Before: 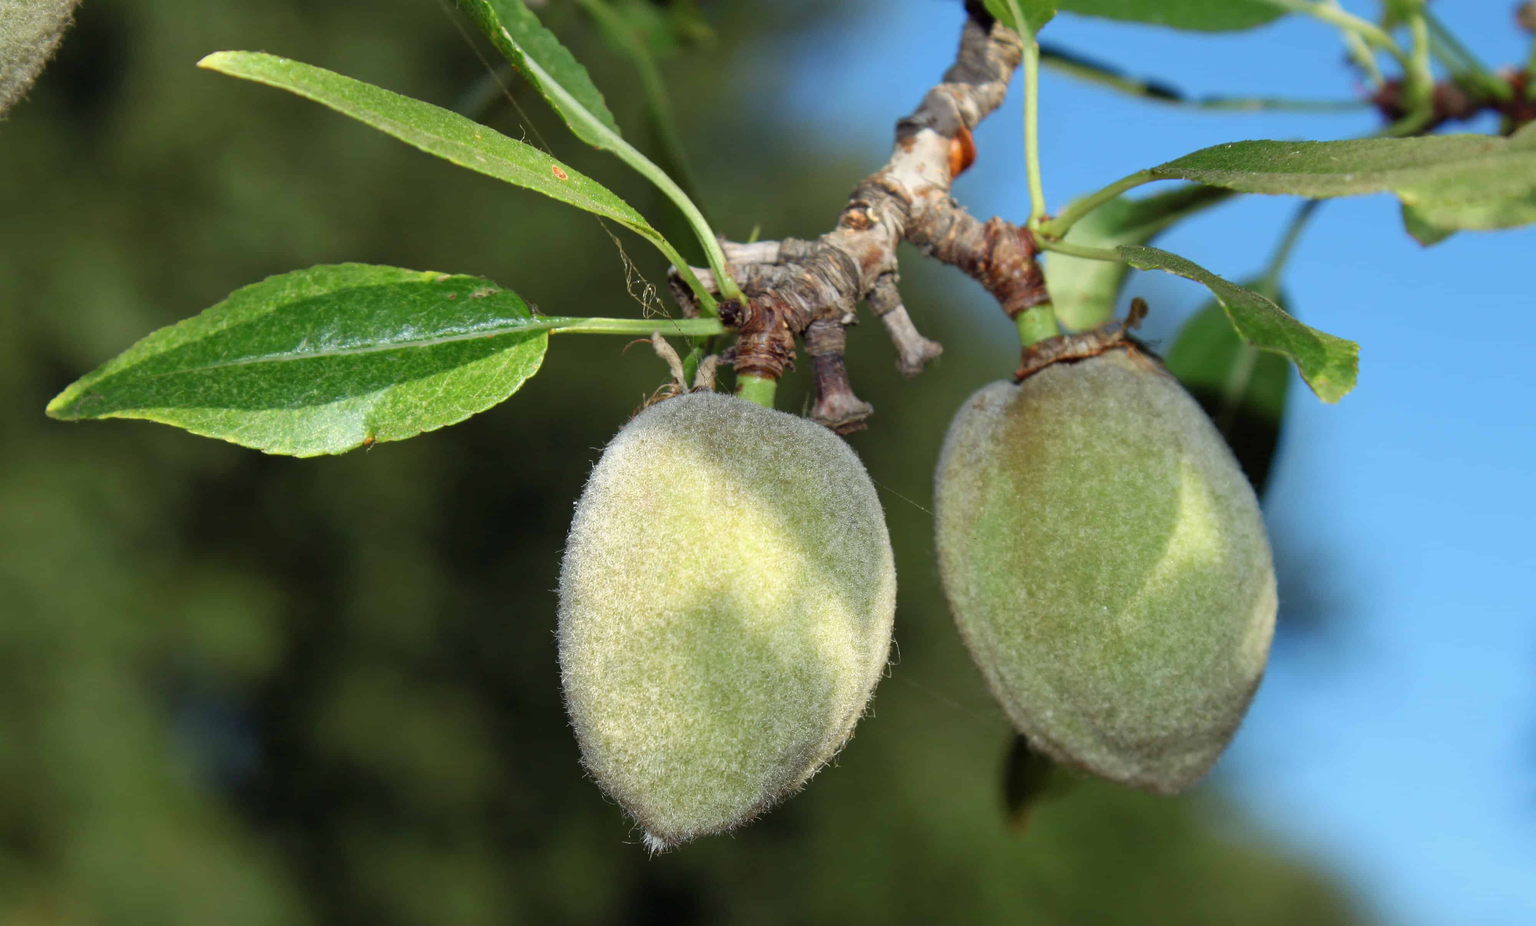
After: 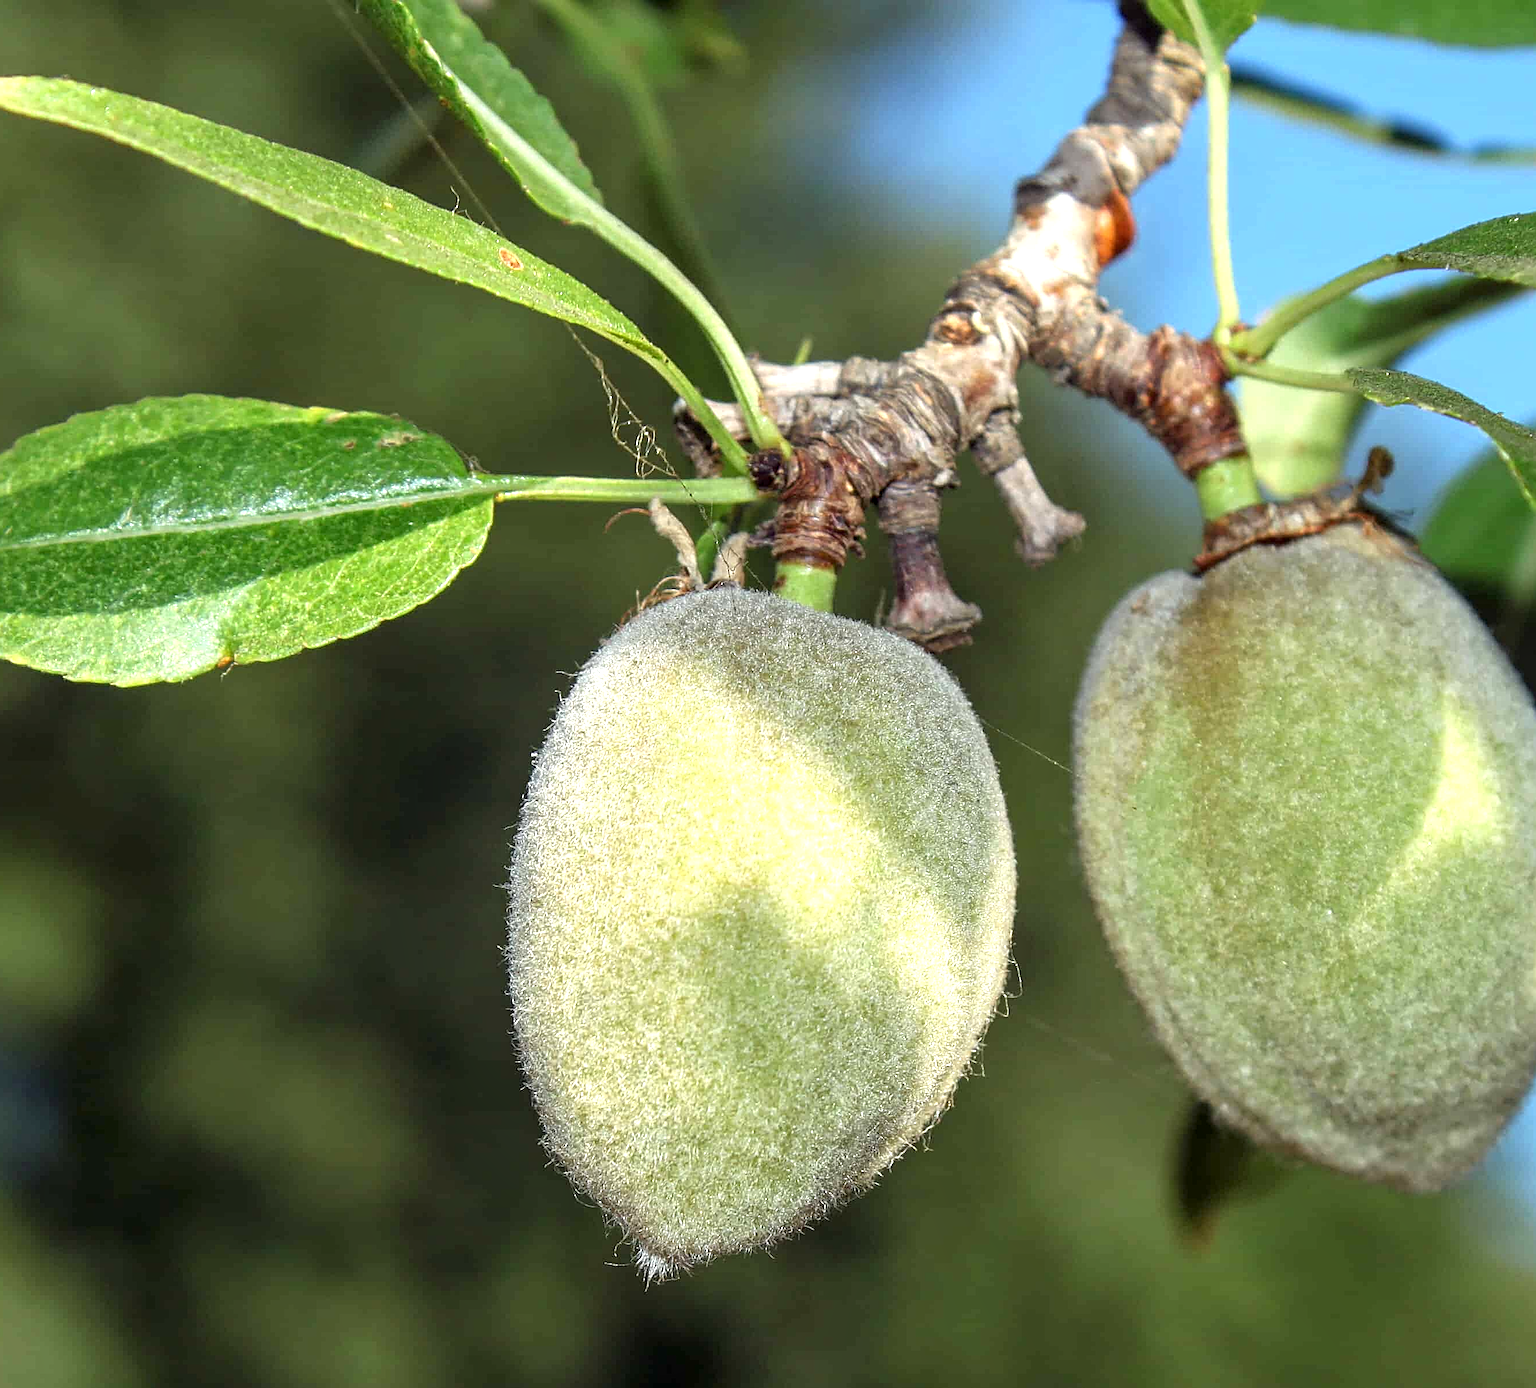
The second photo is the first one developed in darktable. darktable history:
exposure: exposure 0.6 EV, compensate highlight preservation false
local contrast: on, module defaults
crop and rotate: left 14.292%, right 19.041%
tone equalizer: on, module defaults
sharpen: radius 2.531, amount 0.628
